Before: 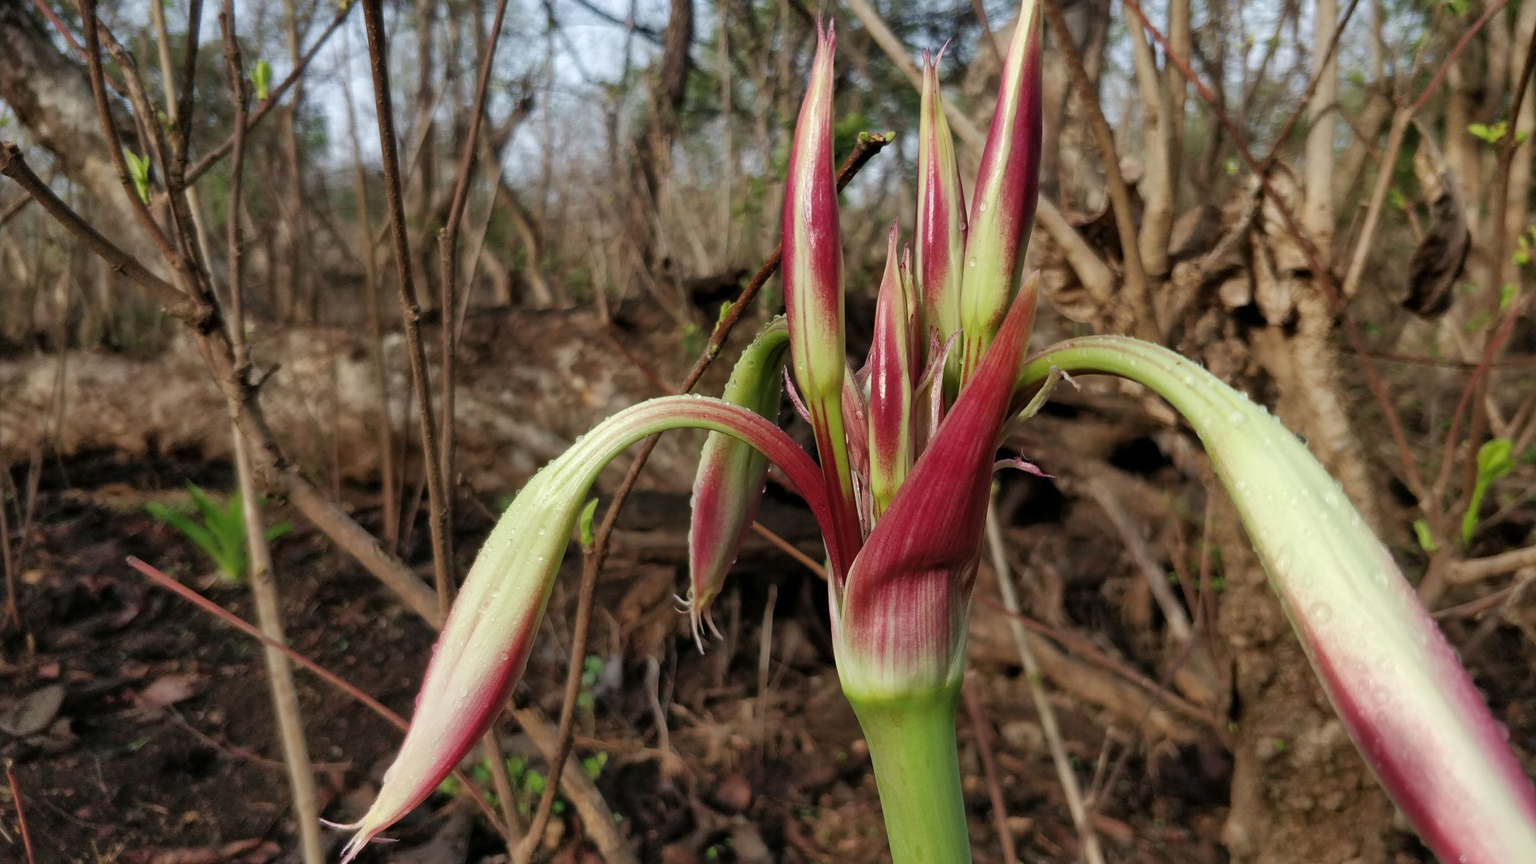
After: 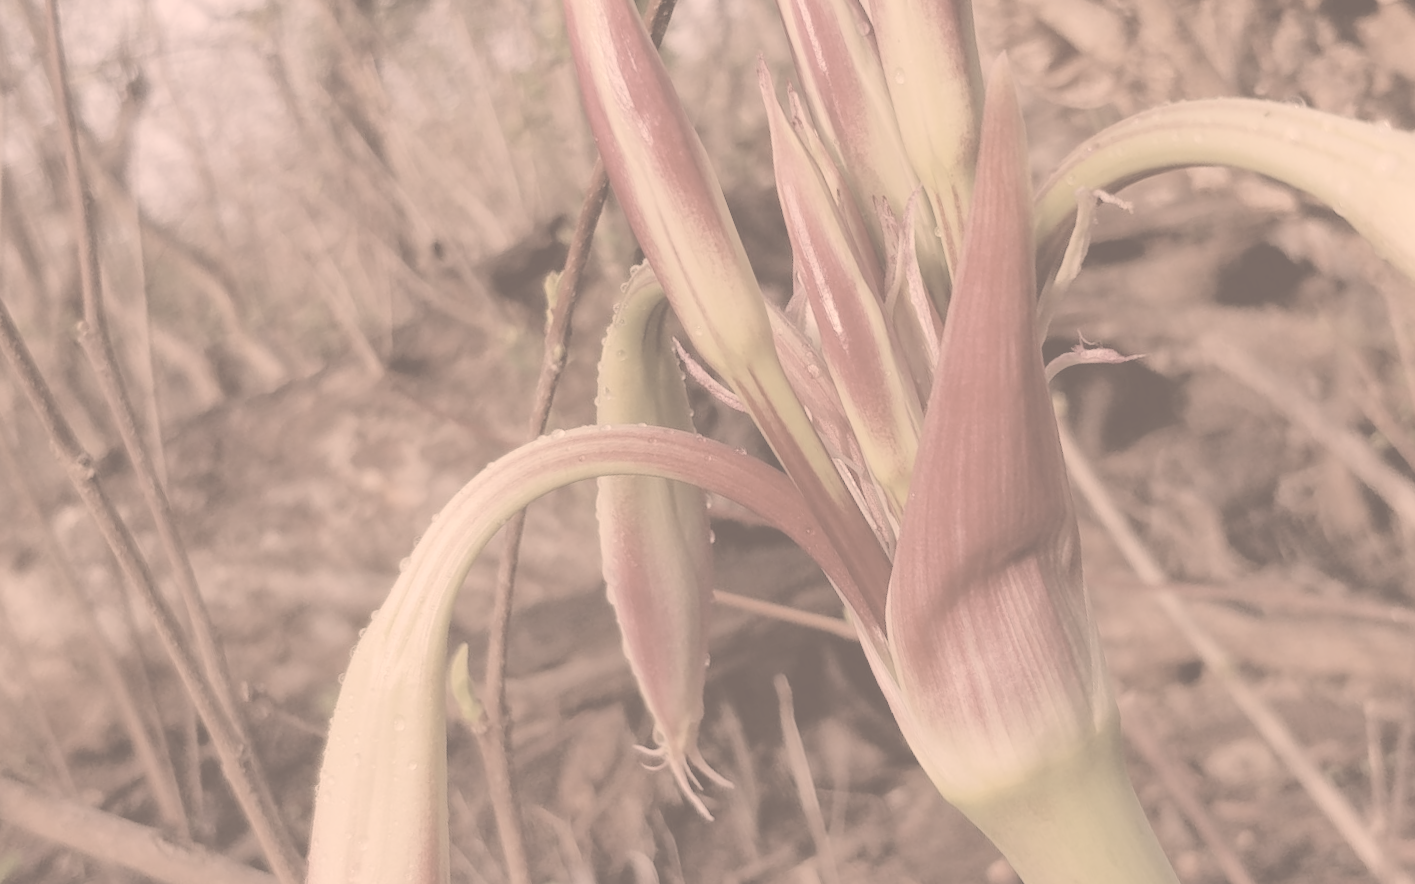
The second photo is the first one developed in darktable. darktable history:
color correction: highlights a* 11.79, highlights b* 11.97
crop and rotate: angle 20.34°, left 6.951%, right 4.071%, bottom 1.1%
contrast brightness saturation: contrast -0.304, brightness 0.752, saturation -0.798
